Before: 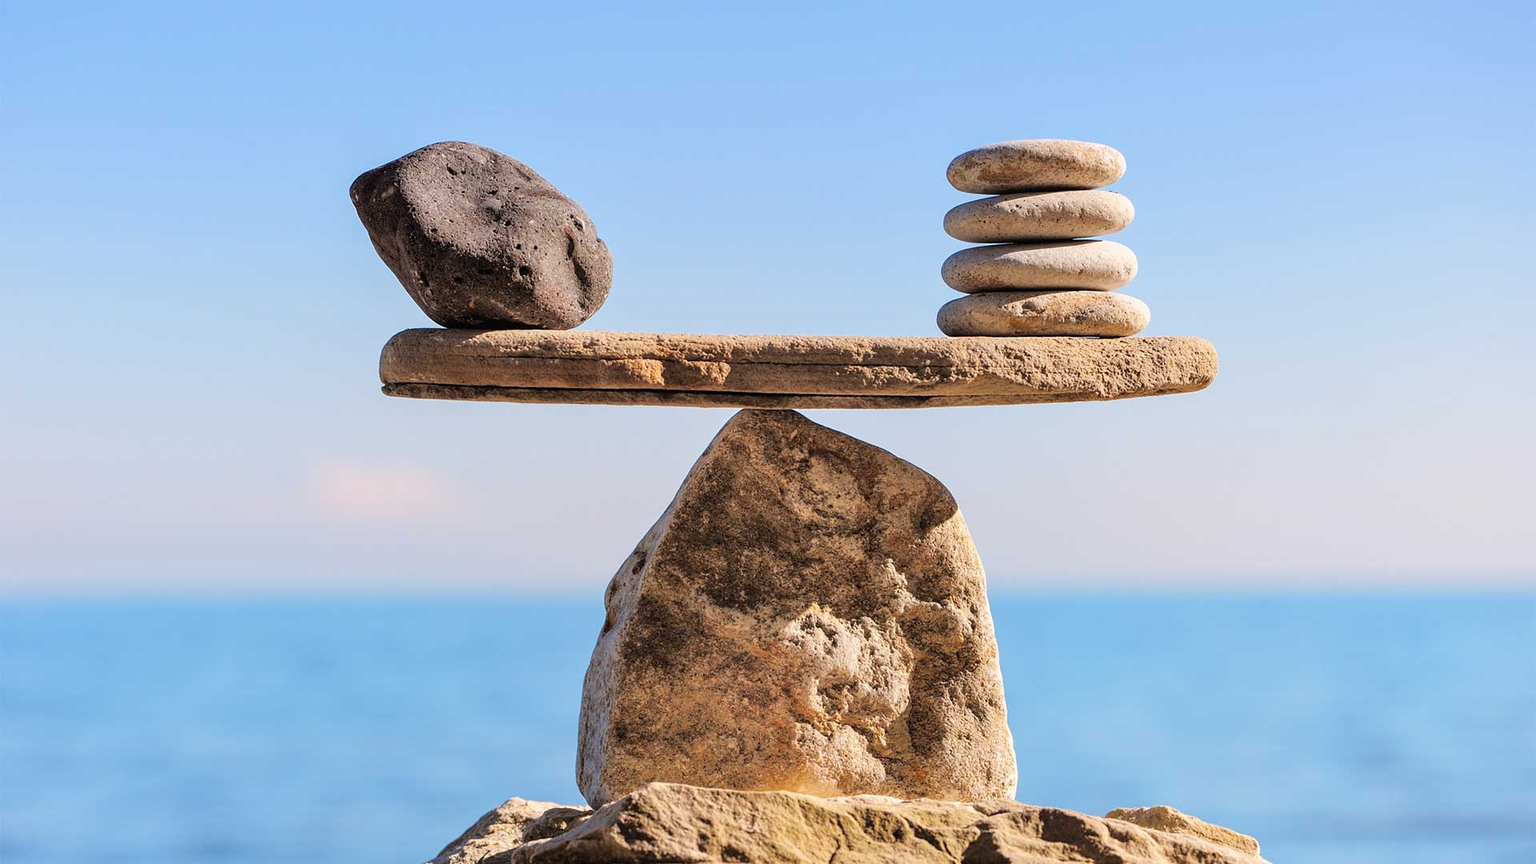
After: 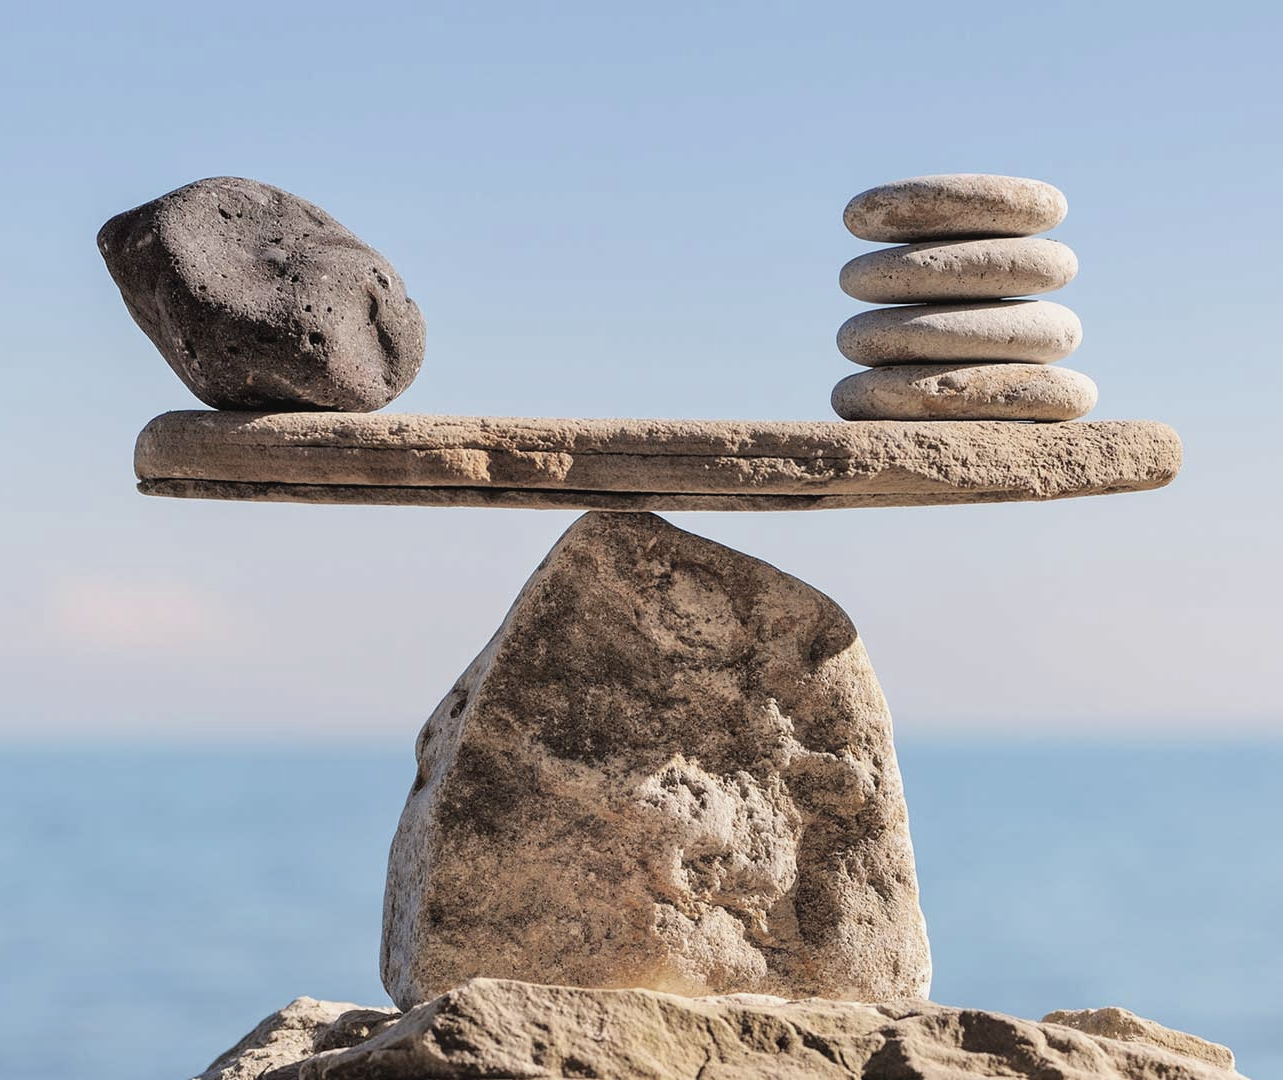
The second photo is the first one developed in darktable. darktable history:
contrast brightness saturation: contrast -0.05, saturation -0.41
crop and rotate: left 17.732%, right 15.423%
